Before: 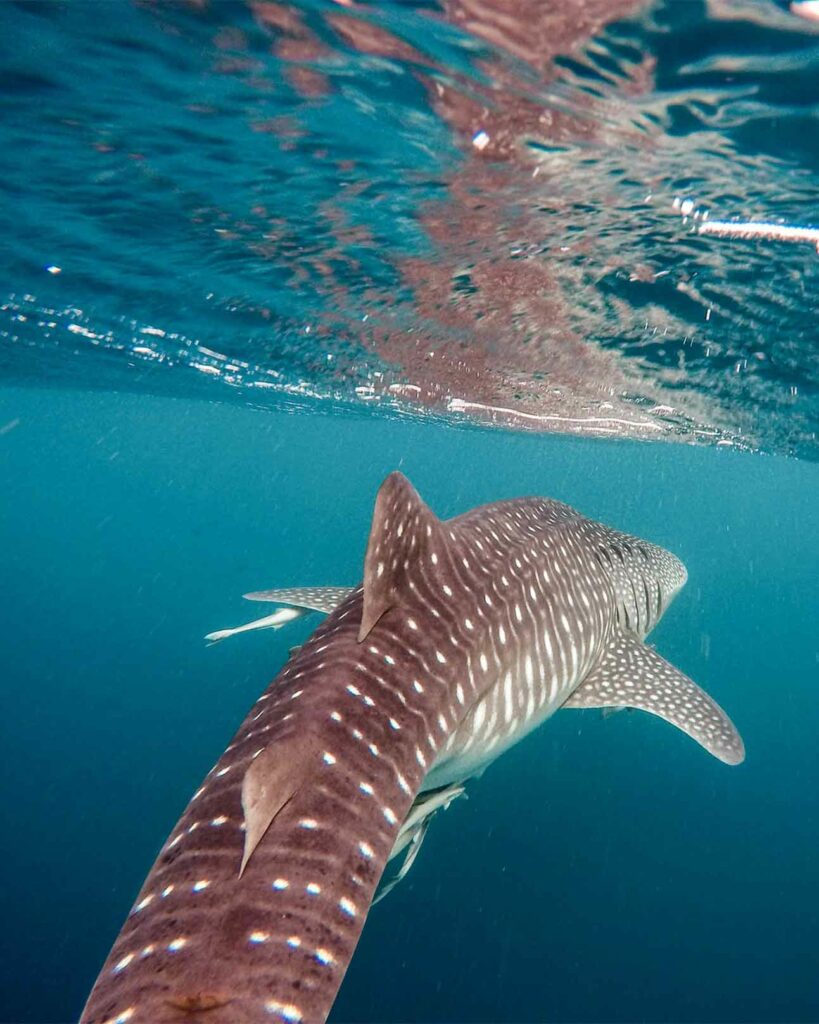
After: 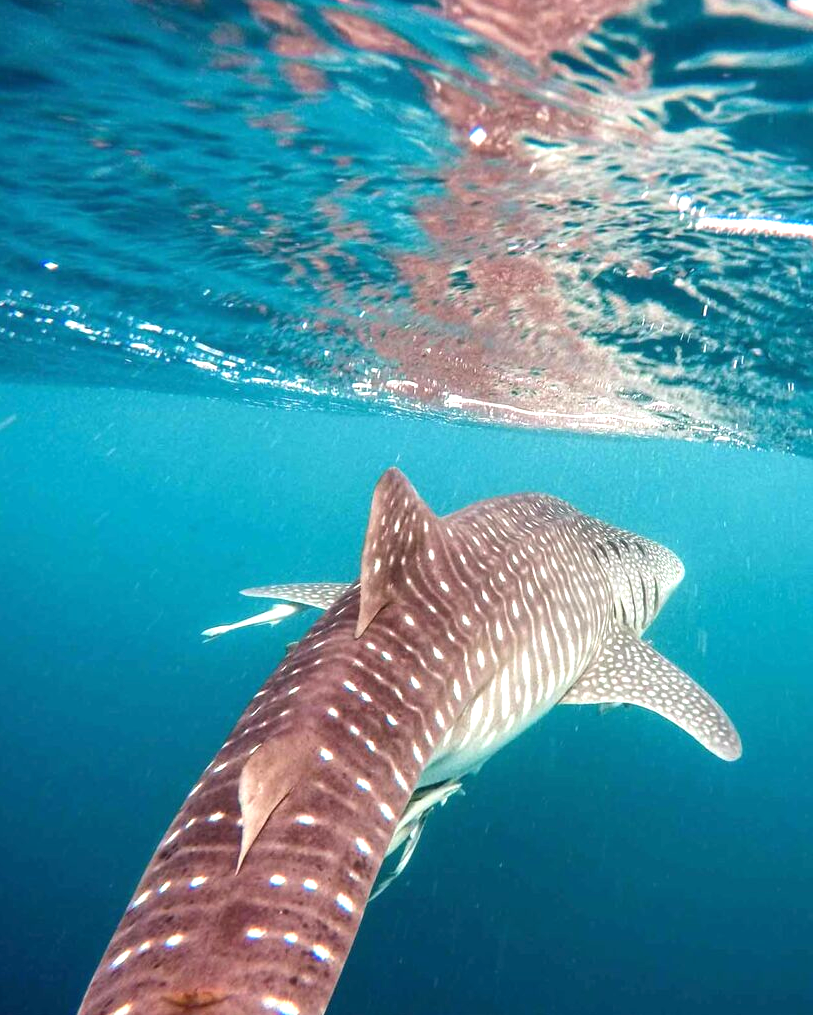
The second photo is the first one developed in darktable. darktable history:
crop: left 0.434%, top 0.485%, right 0.244%, bottom 0.386%
exposure: black level correction 0, exposure 0.9 EV, compensate highlight preservation false
